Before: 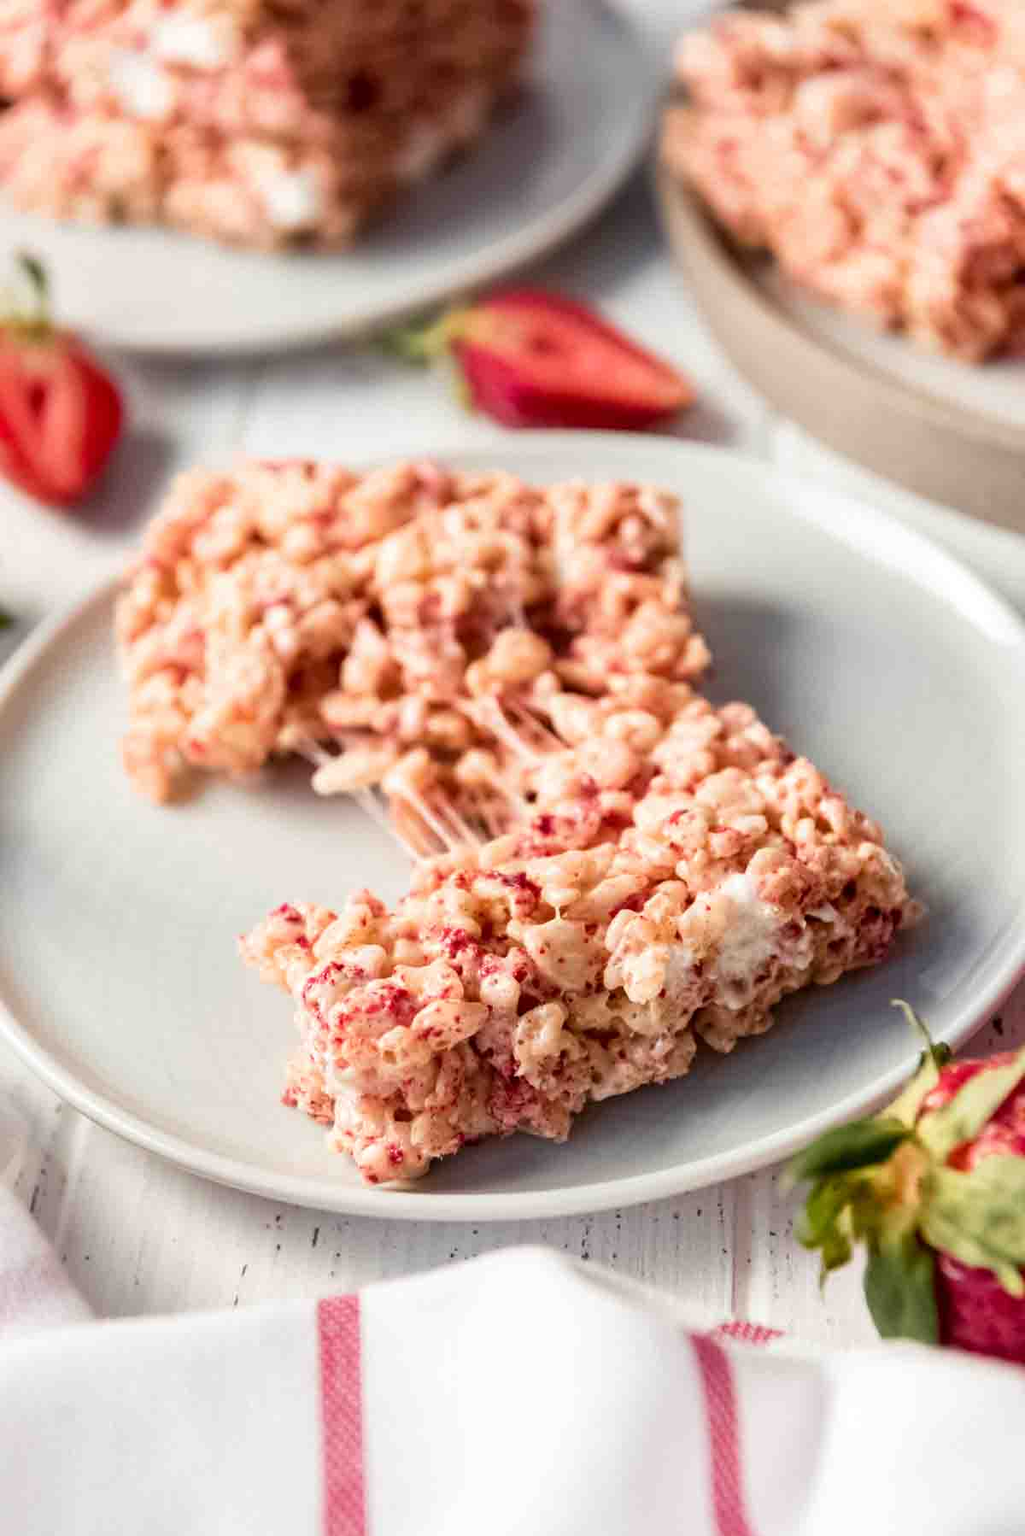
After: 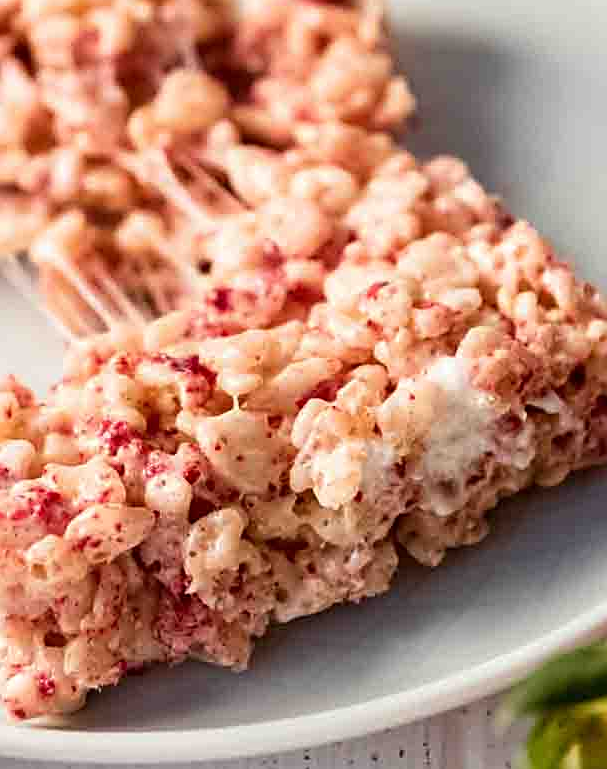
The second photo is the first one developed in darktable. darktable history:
sharpen: on, module defaults
crop: left 34.767%, top 37.084%, right 14.592%, bottom 20.109%
